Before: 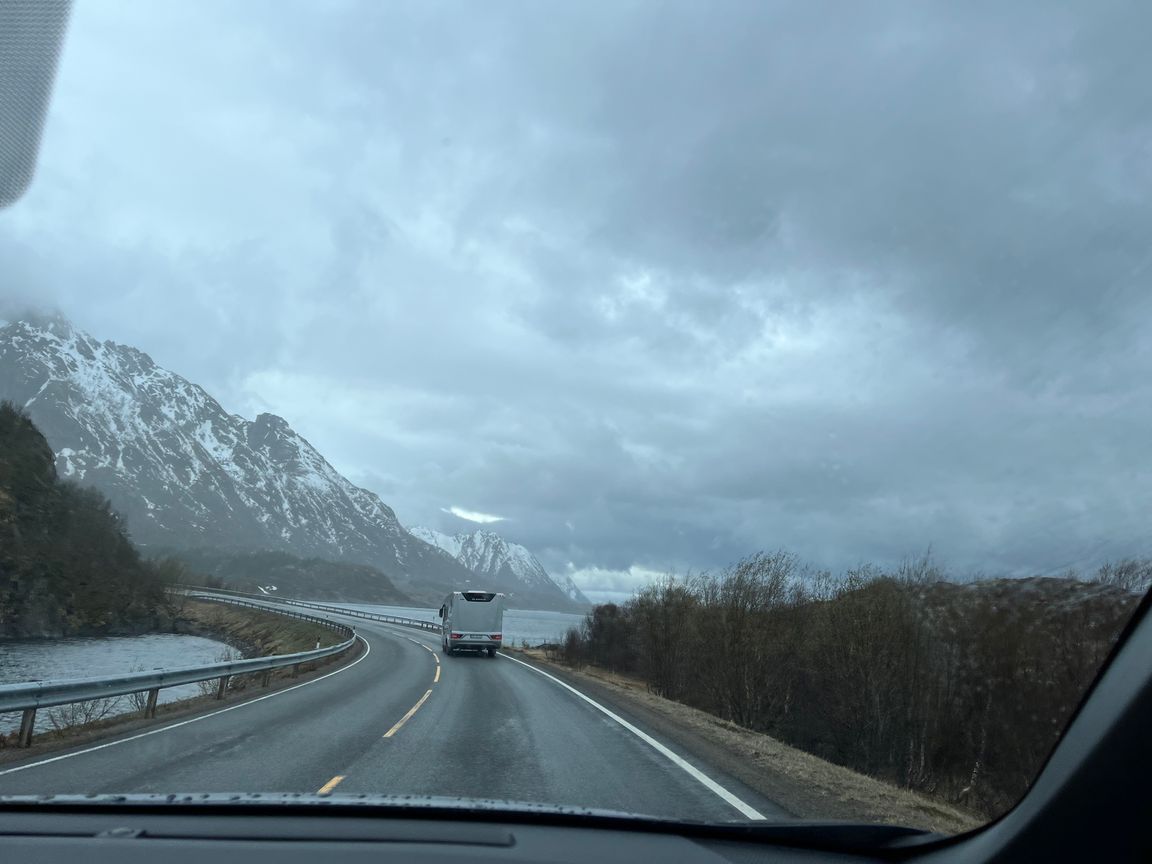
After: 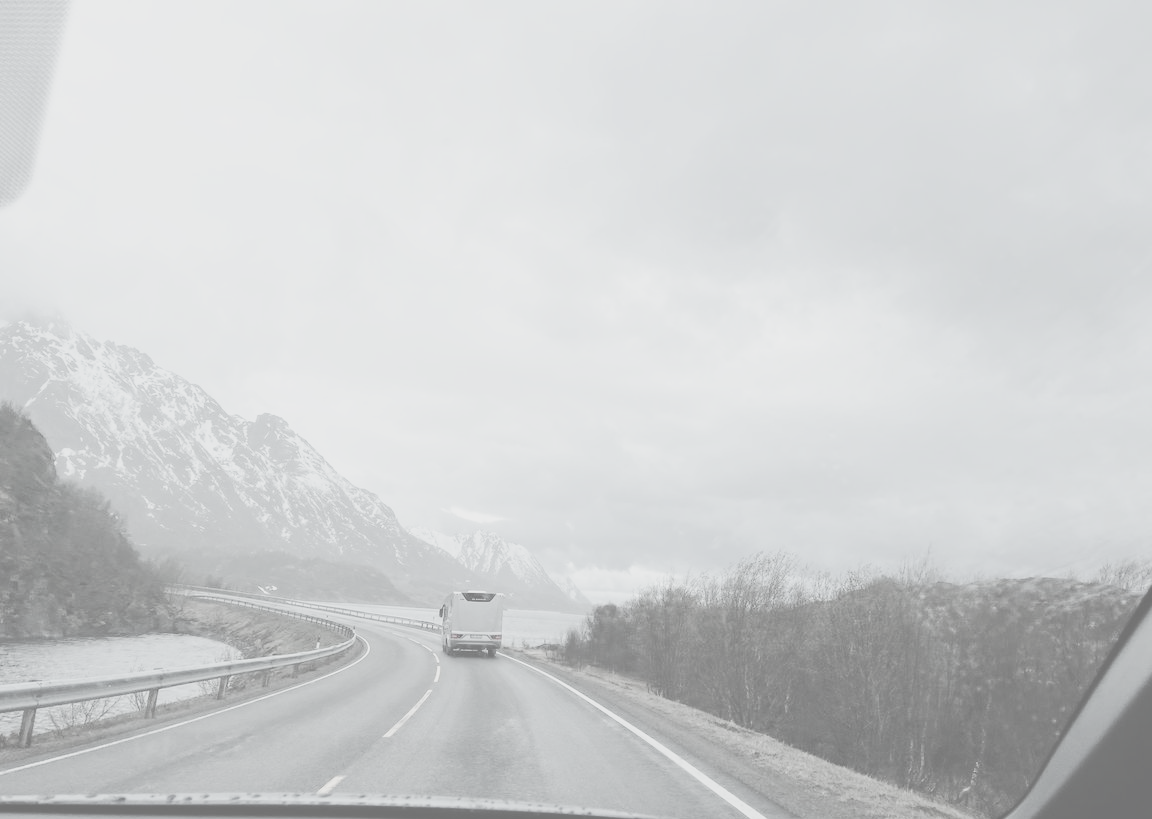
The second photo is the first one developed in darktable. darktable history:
crop and rotate: top 0%, bottom 5.097%
base curve: curves: ch0 [(0, 0) (0.028, 0.03) (0.121, 0.232) (0.46, 0.748) (0.859, 0.968) (1, 1)], preserve colors none
color zones: curves: ch1 [(0, 0.34) (0.143, 0.164) (0.286, 0.152) (0.429, 0.176) (0.571, 0.173) (0.714, 0.188) (0.857, 0.199) (1, 0.34)]
contrast brightness saturation: contrast -0.32, brightness 0.75, saturation -0.78
